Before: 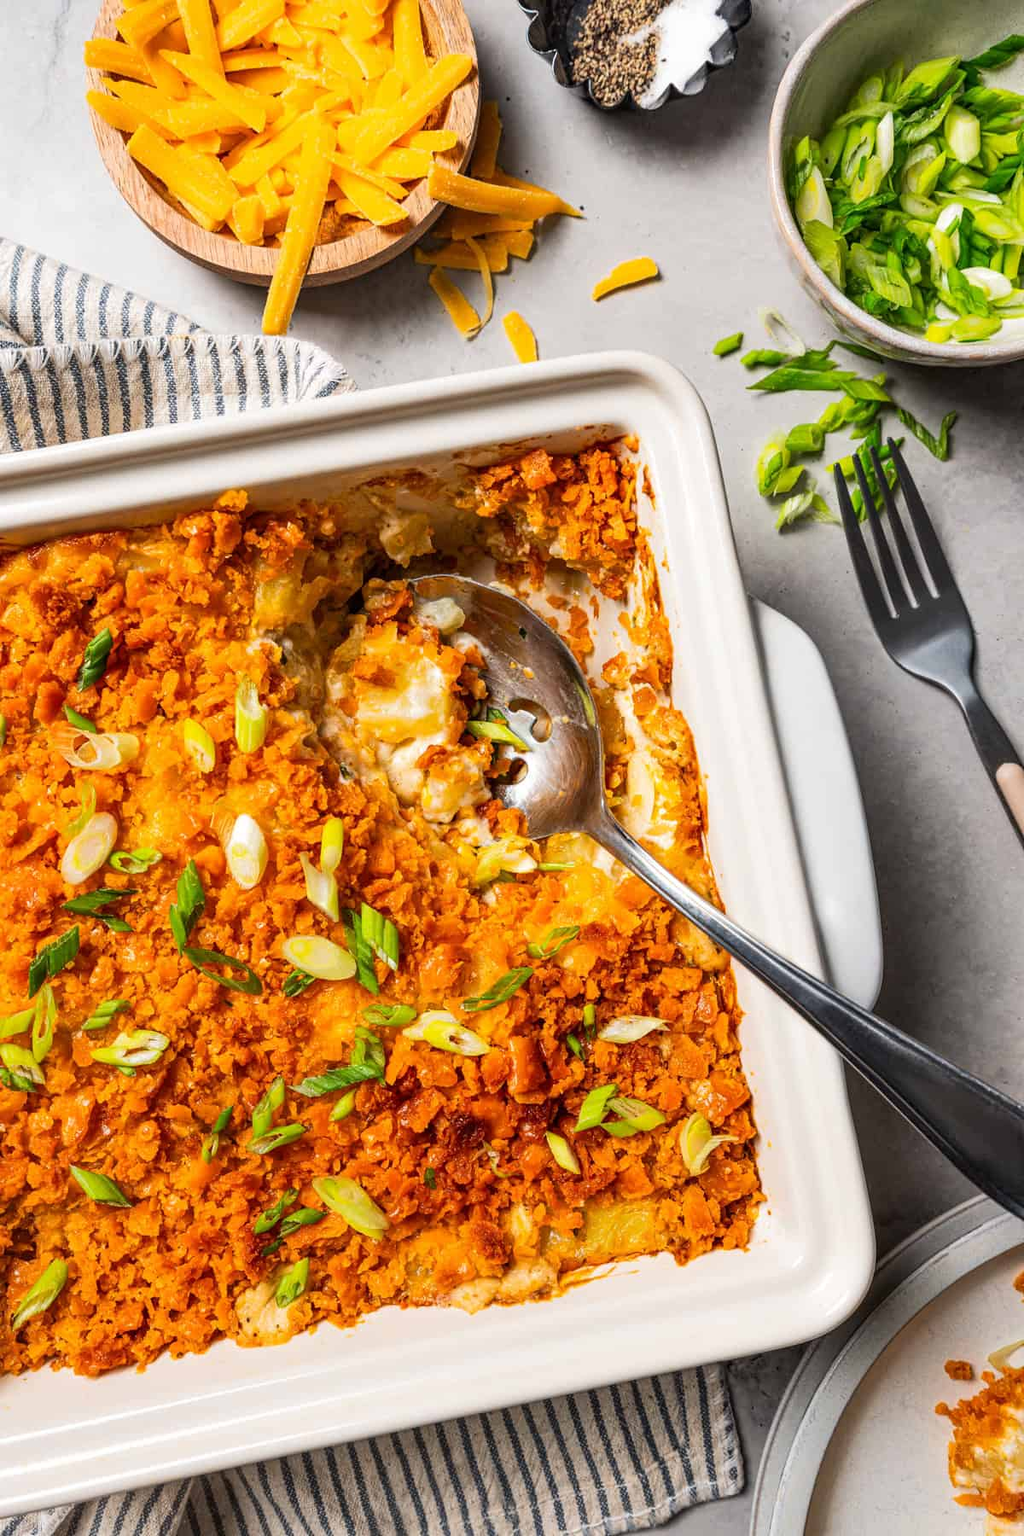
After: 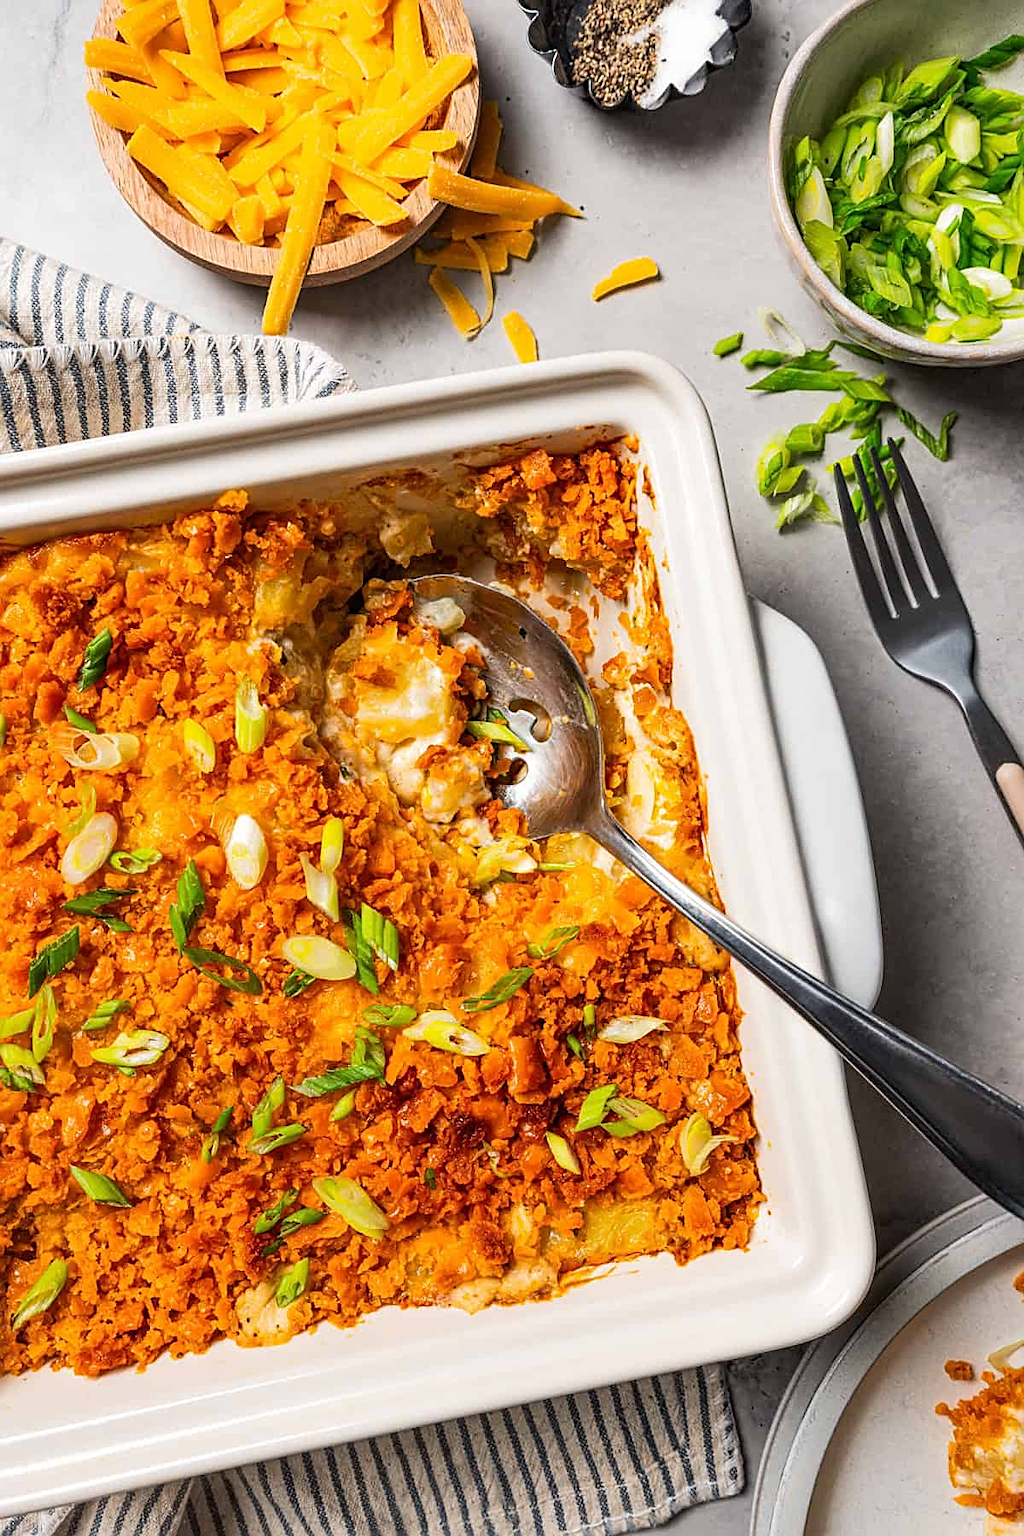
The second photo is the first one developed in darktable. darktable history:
sharpen: radius 1.944
